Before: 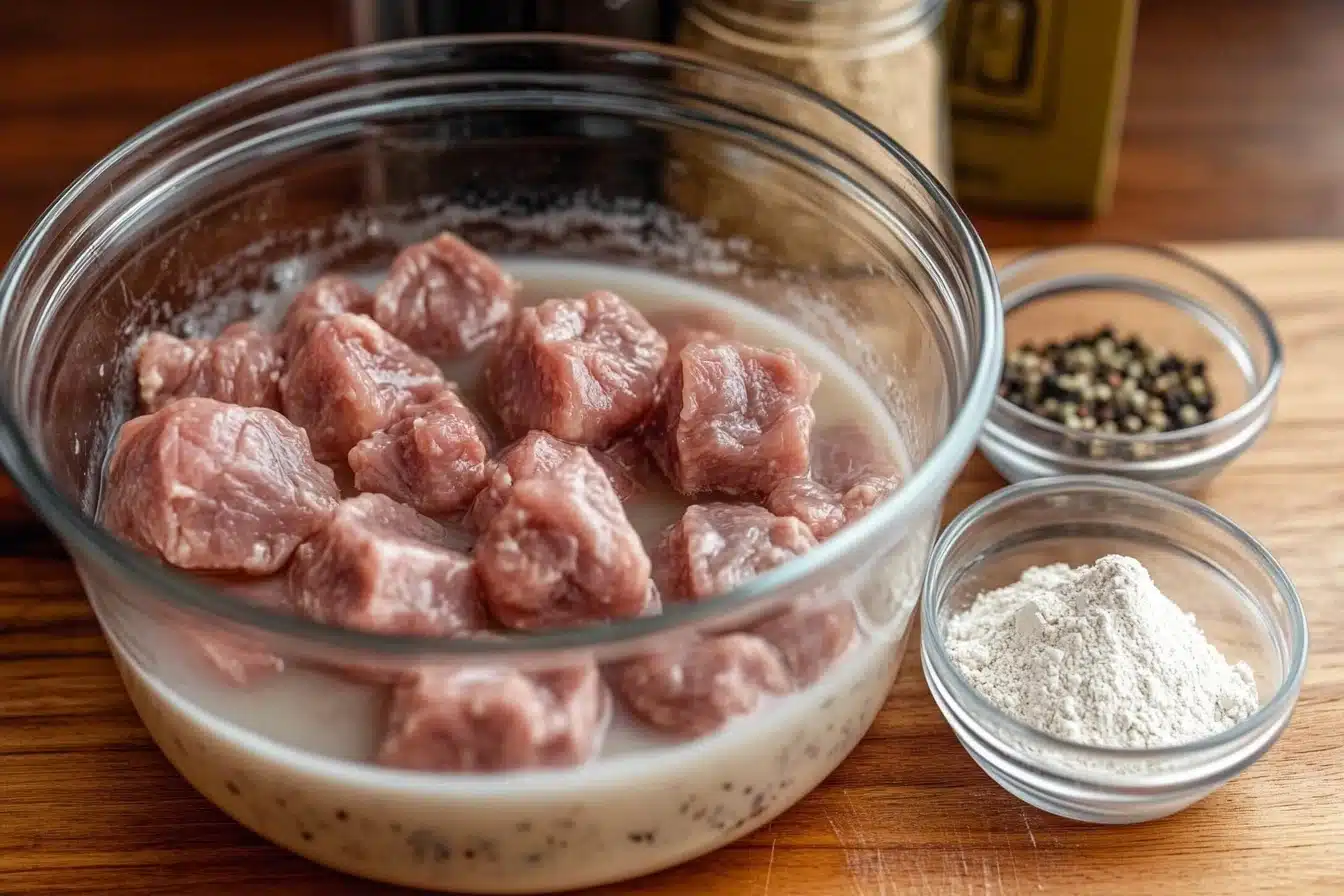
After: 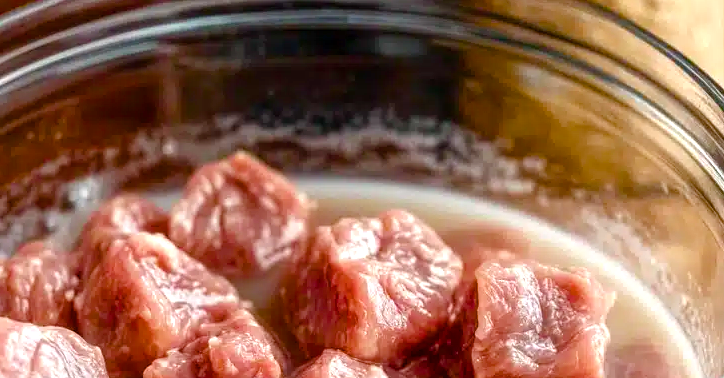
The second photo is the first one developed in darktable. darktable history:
crop: left 15.306%, top 9.065%, right 30.789%, bottom 48.638%
color balance rgb: linear chroma grading › shadows -2.2%, linear chroma grading › highlights -15%, linear chroma grading › global chroma -10%, linear chroma grading › mid-tones -10%, perceptual saturation grading › global saturation 45%, perceptual saturation grading › highlights -50%, perceptual saturation grading › shadows 30%, perceptual brilliance grading › global brilliance 18%, global vibrance 45%
